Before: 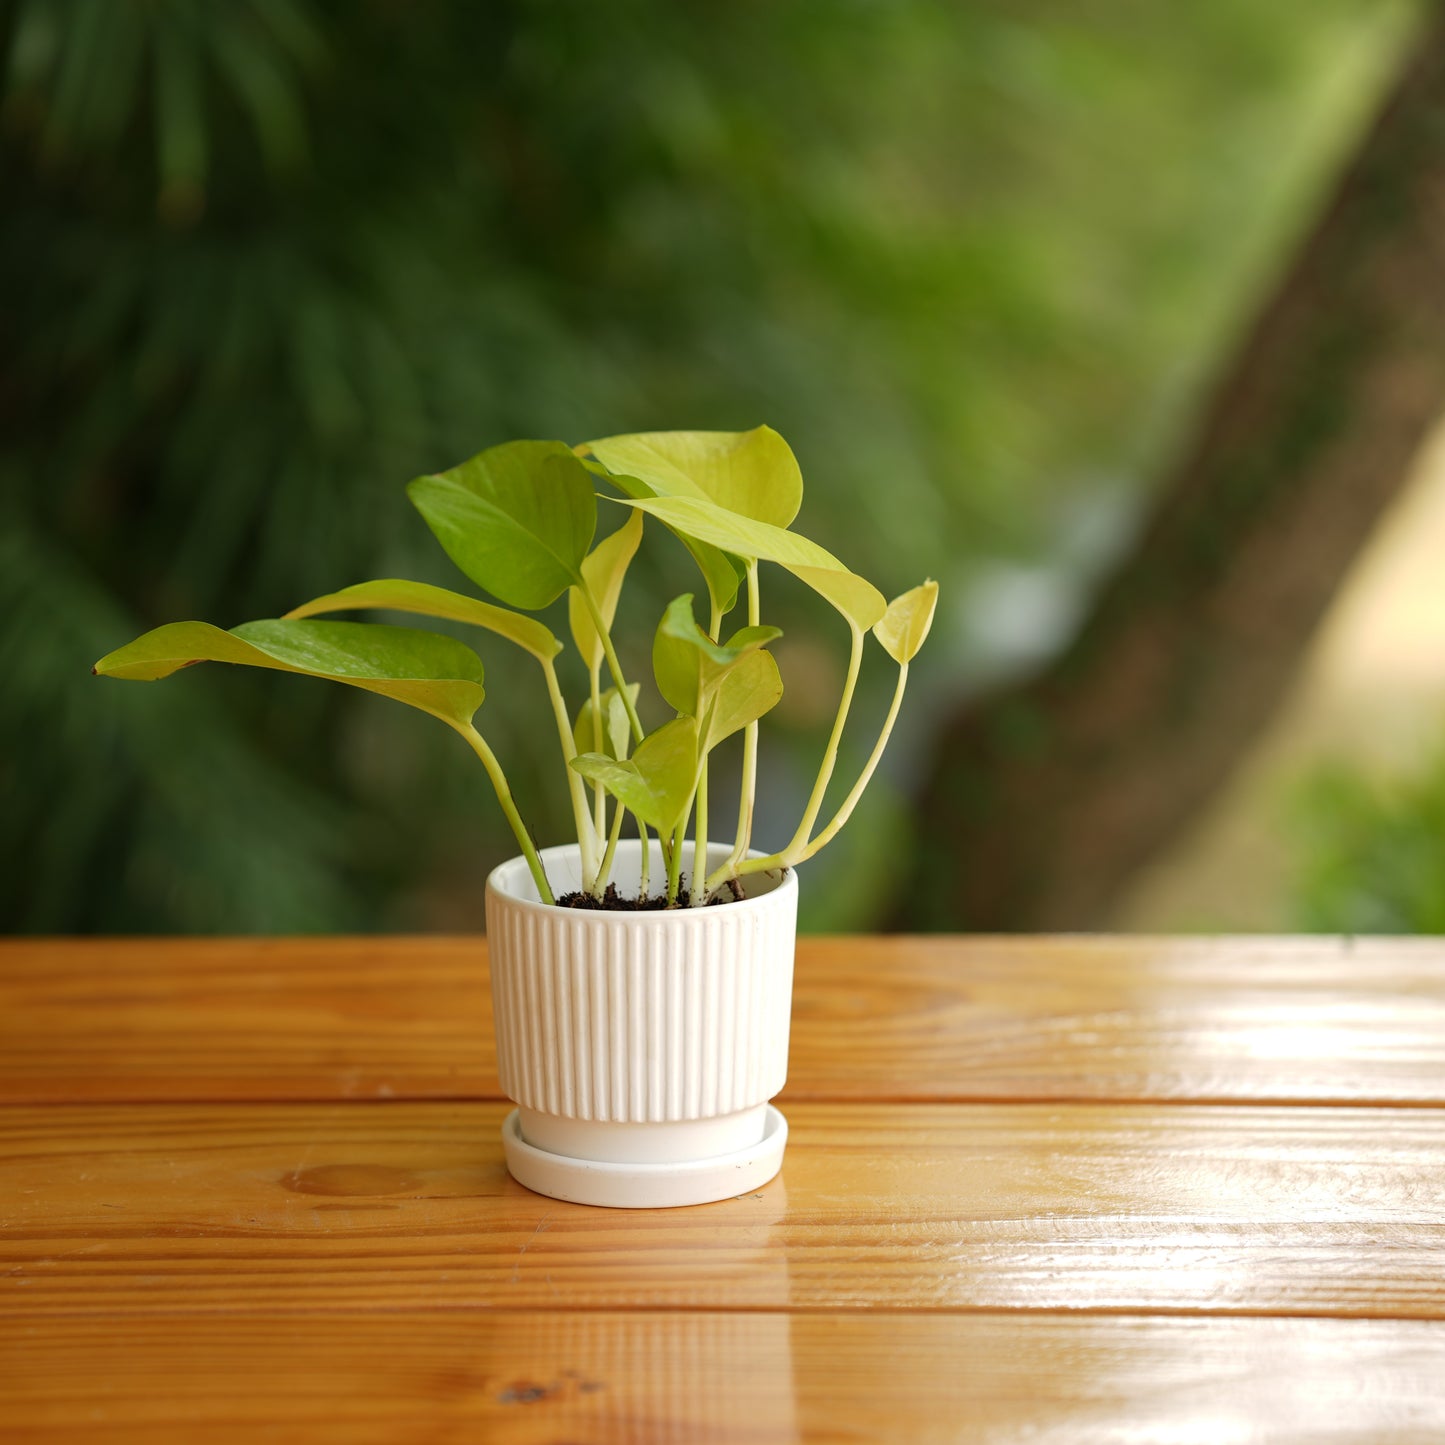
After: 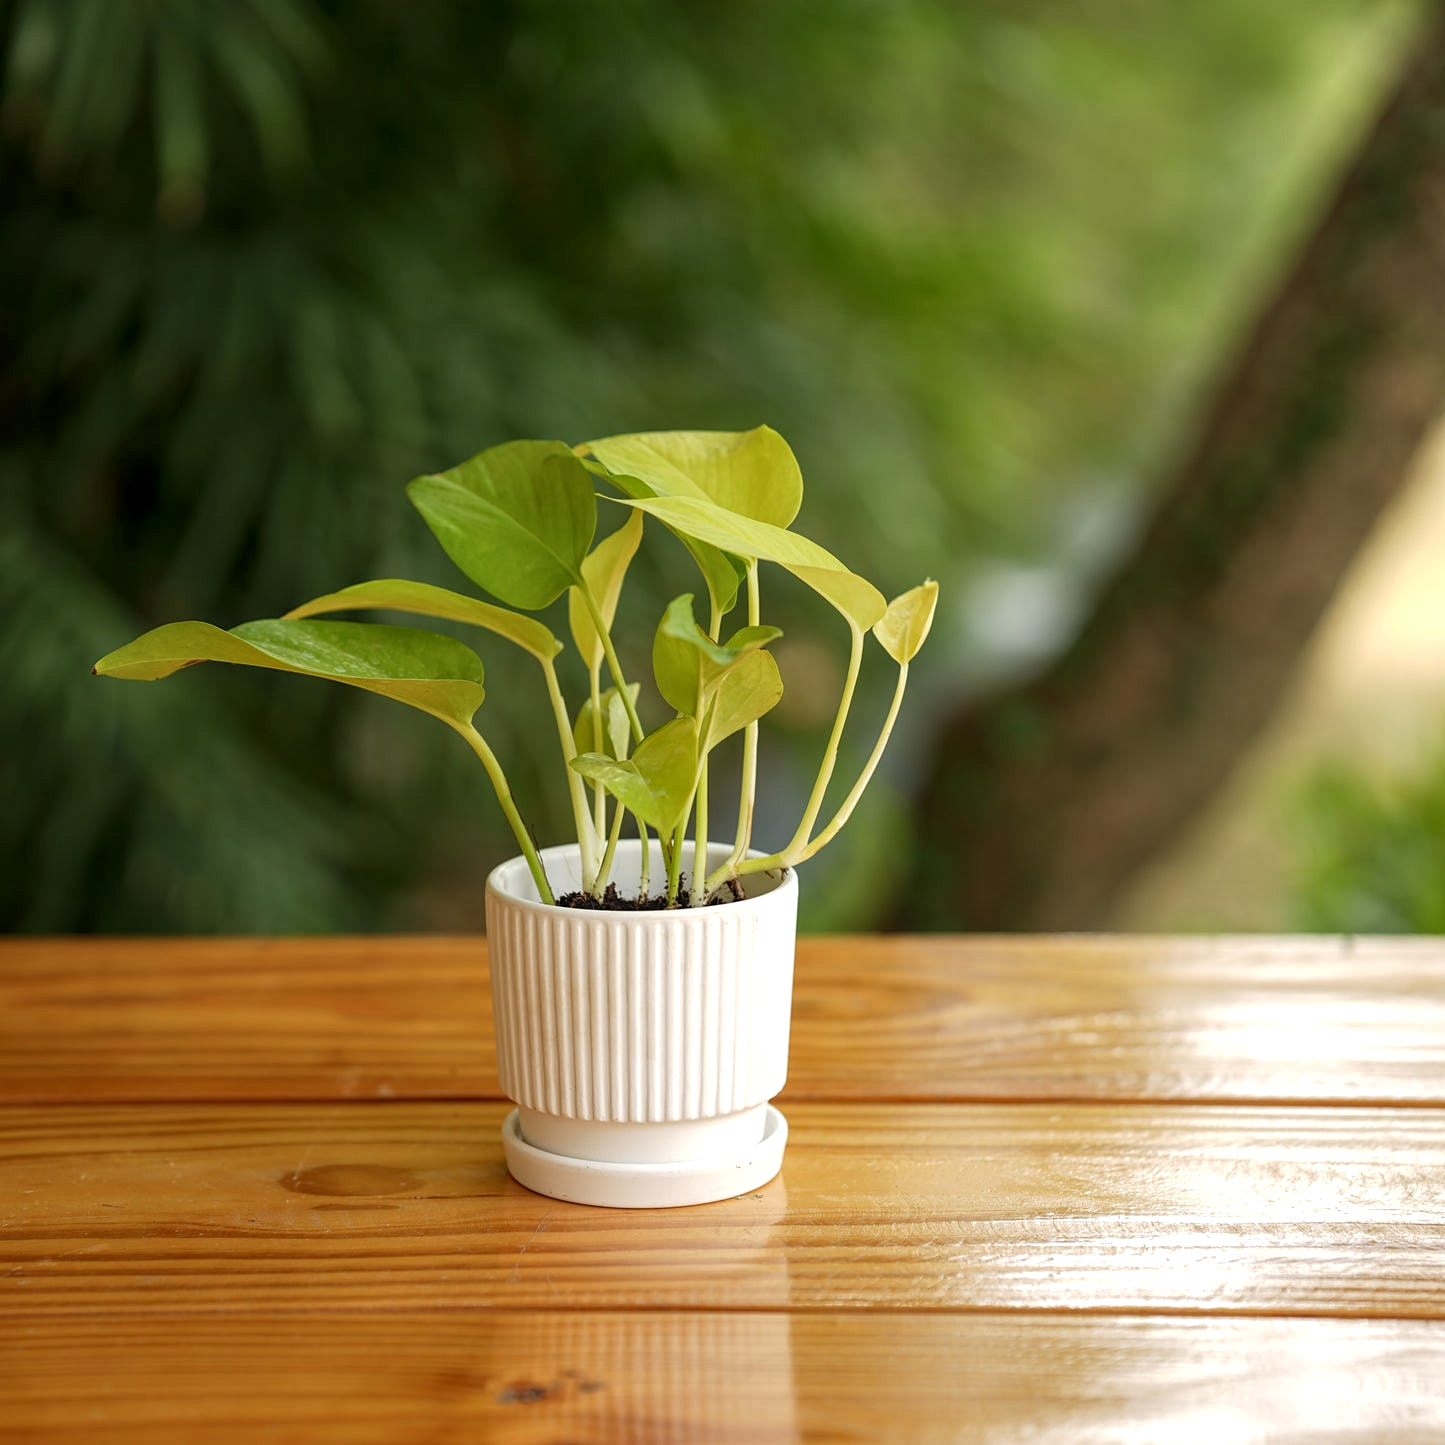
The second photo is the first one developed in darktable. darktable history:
local contrast: highlights 99%, shadows 86%, detail 160%, midtone range 0.2
sharpen: amount 0.2
